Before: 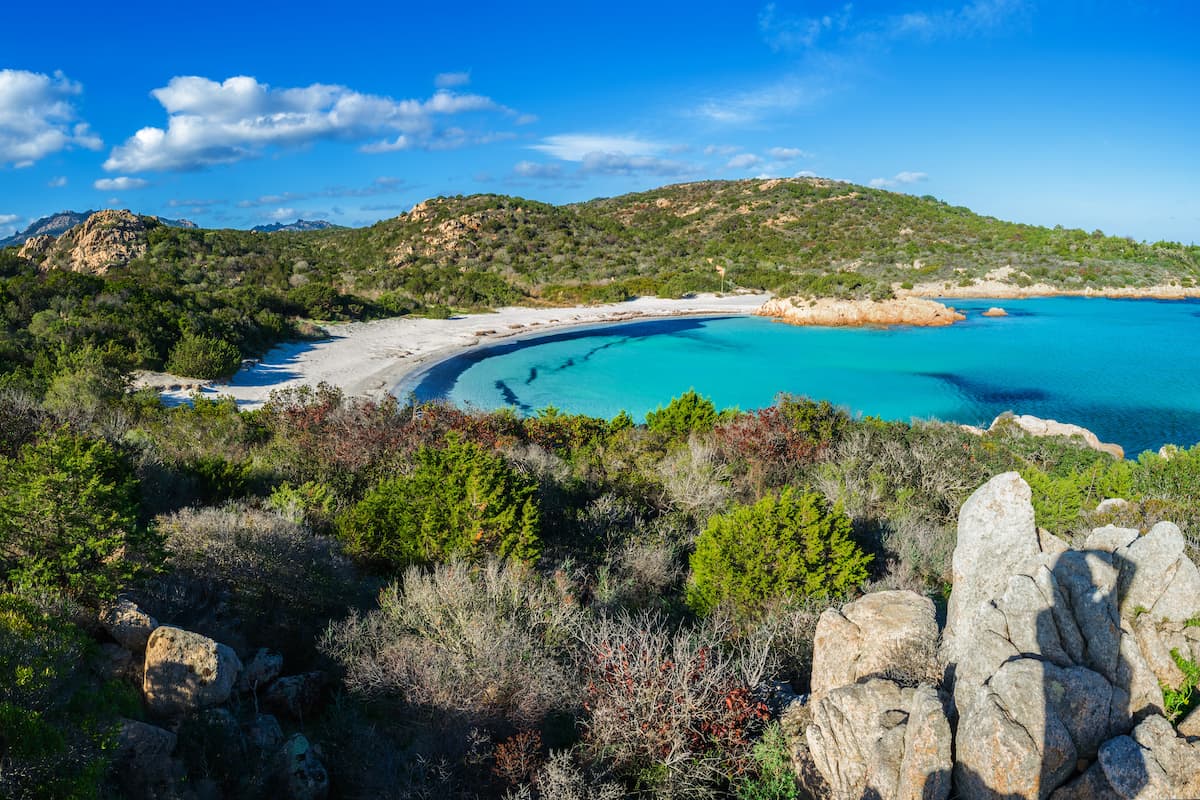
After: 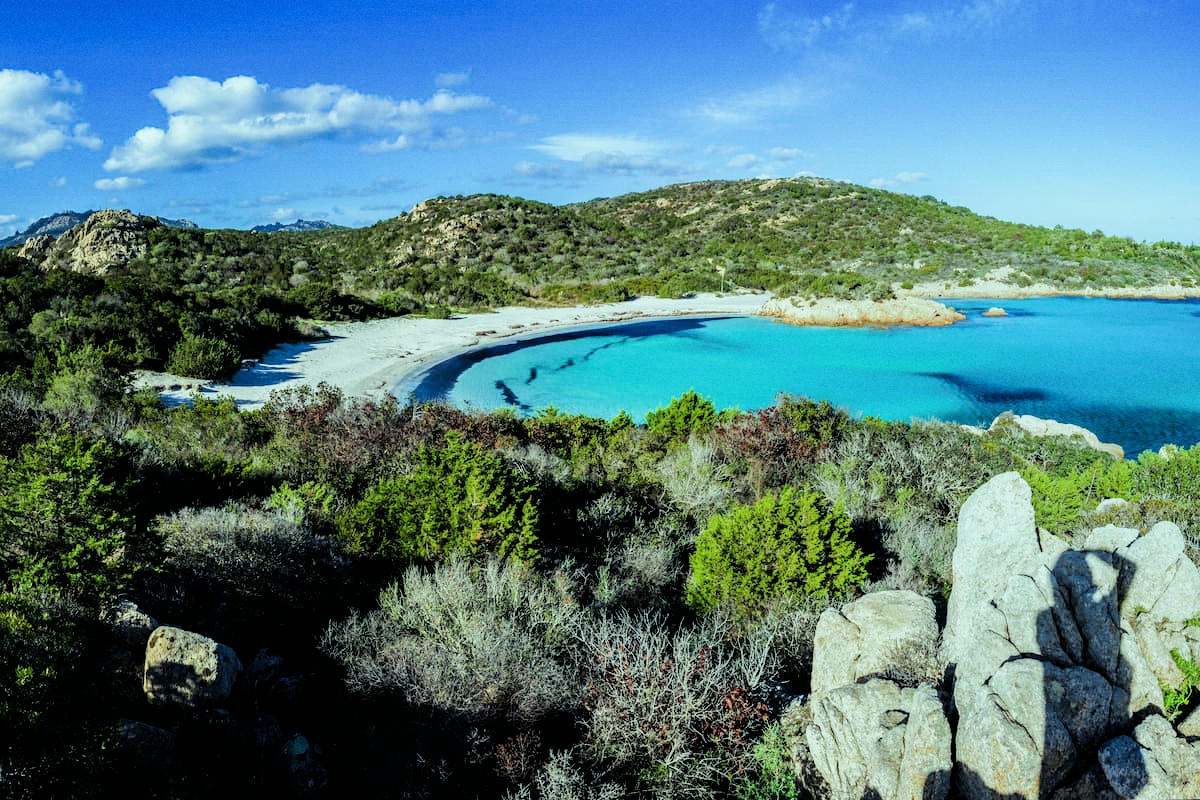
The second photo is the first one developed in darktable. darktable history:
color balance: mode lift, gamma, gain (sRGB), lift [0.997, 0.979, 1.021, 1.011], gamma [1, 1.084, 0.916, 0.998], gain [1, 0.87, 1.13, 1.101], contrast 4.55%, contrast fulcrum 38.24%, output saturation 104.09%
filmic rgb: black relative exposure -5 EV, white relative exposure 3.5 EV, hardness 3.19, contrast 1.3, highlights saturation mix -50%
grain: coarseness 0.09 ISO, strength 10%
